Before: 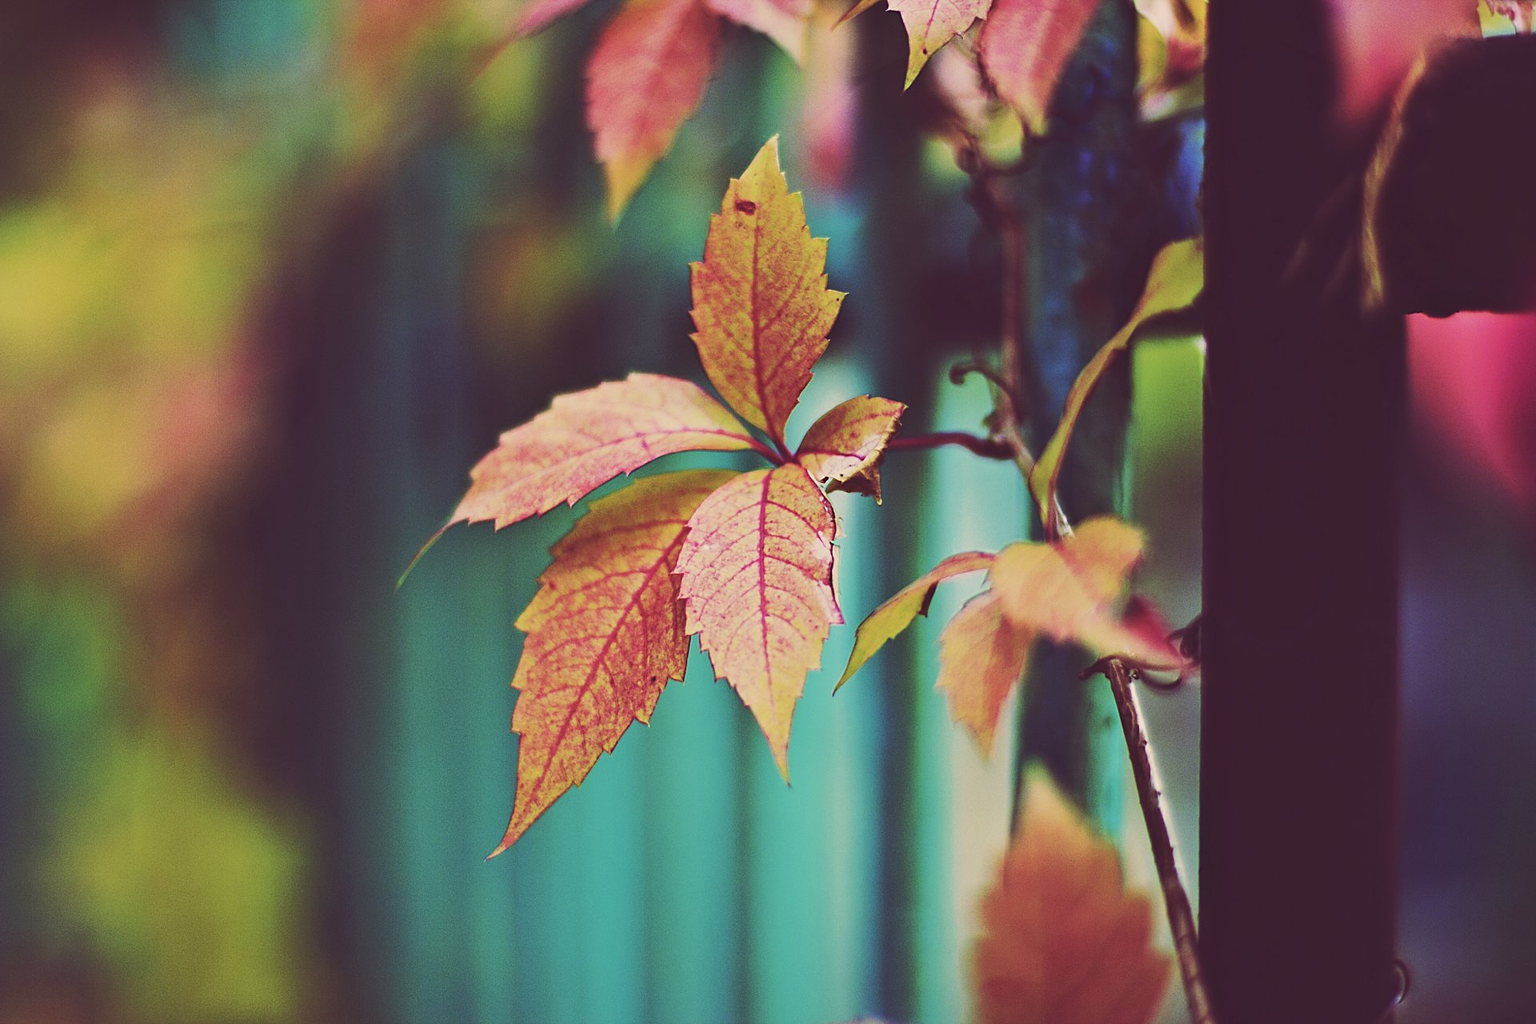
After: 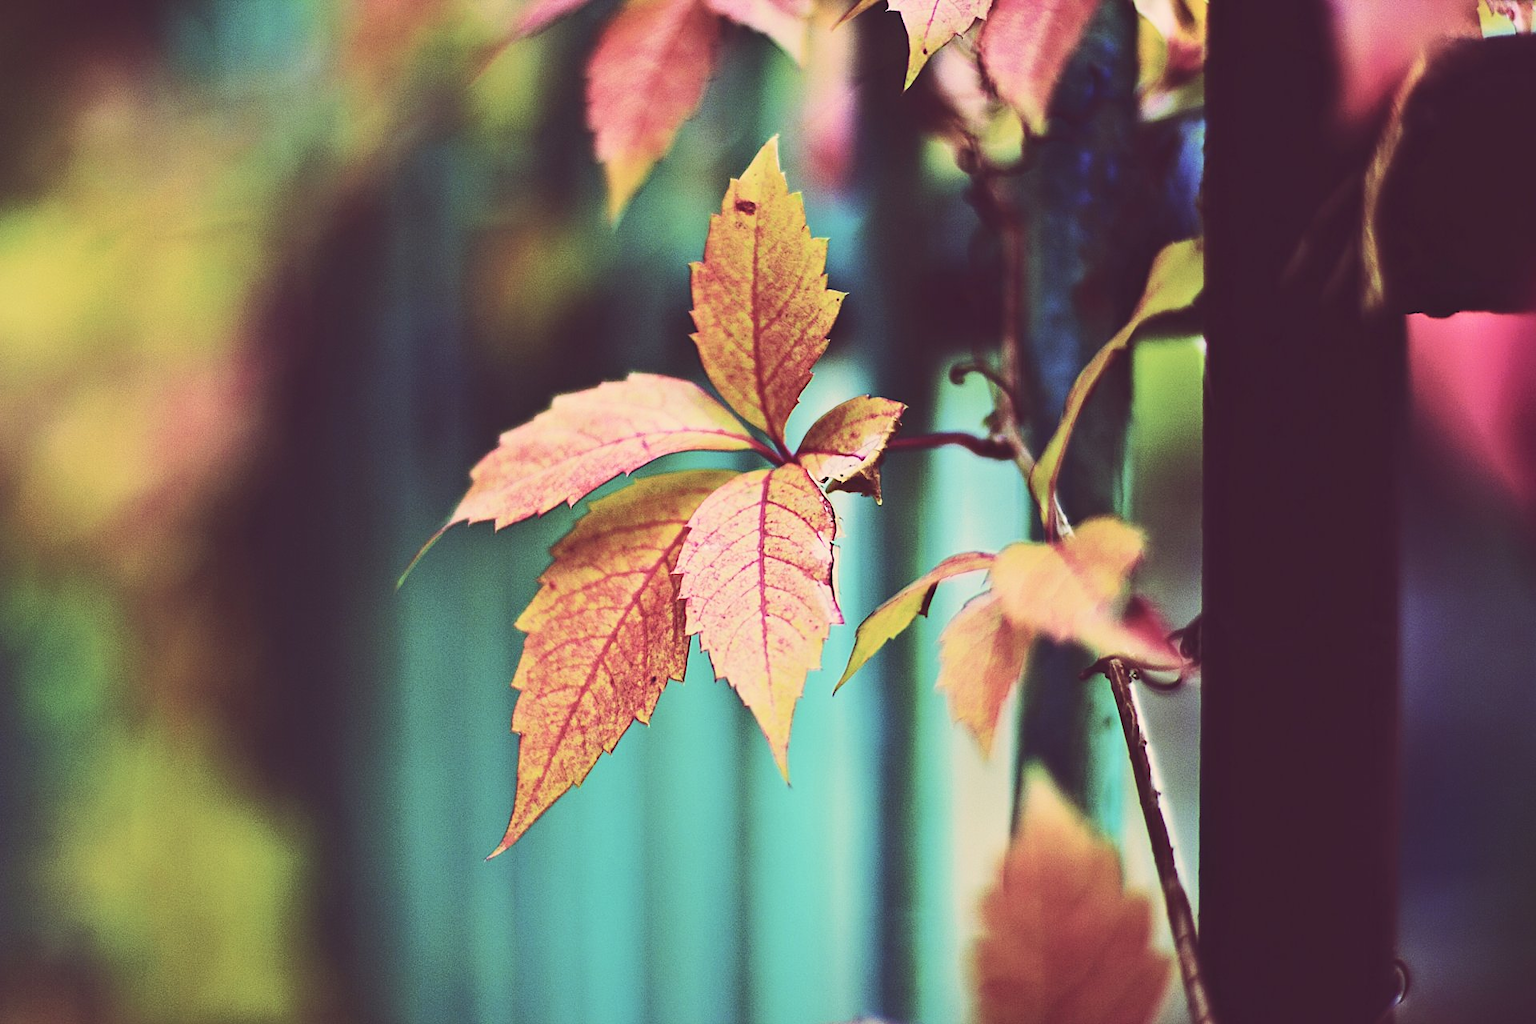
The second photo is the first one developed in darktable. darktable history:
tone curve: curves: ch0 [(0, 0) (0.003, 0.01) (0.011, 0.015) (0.025, 0.023) (0.044, 0.038) (0.069, 0.058) (0.1, 0.093) (0.136, 0.134) (0.177, 0.176) (0.224, 0.221) (0.277, 0.282) (0.335, 0.36) (0.399, 0.438) (0.468, 0.54) (0.543, 0.632) (0.623, 0.724) (0.709, 0.814) (0.801, 0.885) (0.898, 0.947) (1, 1)], color space Lab, independent channels, preserve colors none
